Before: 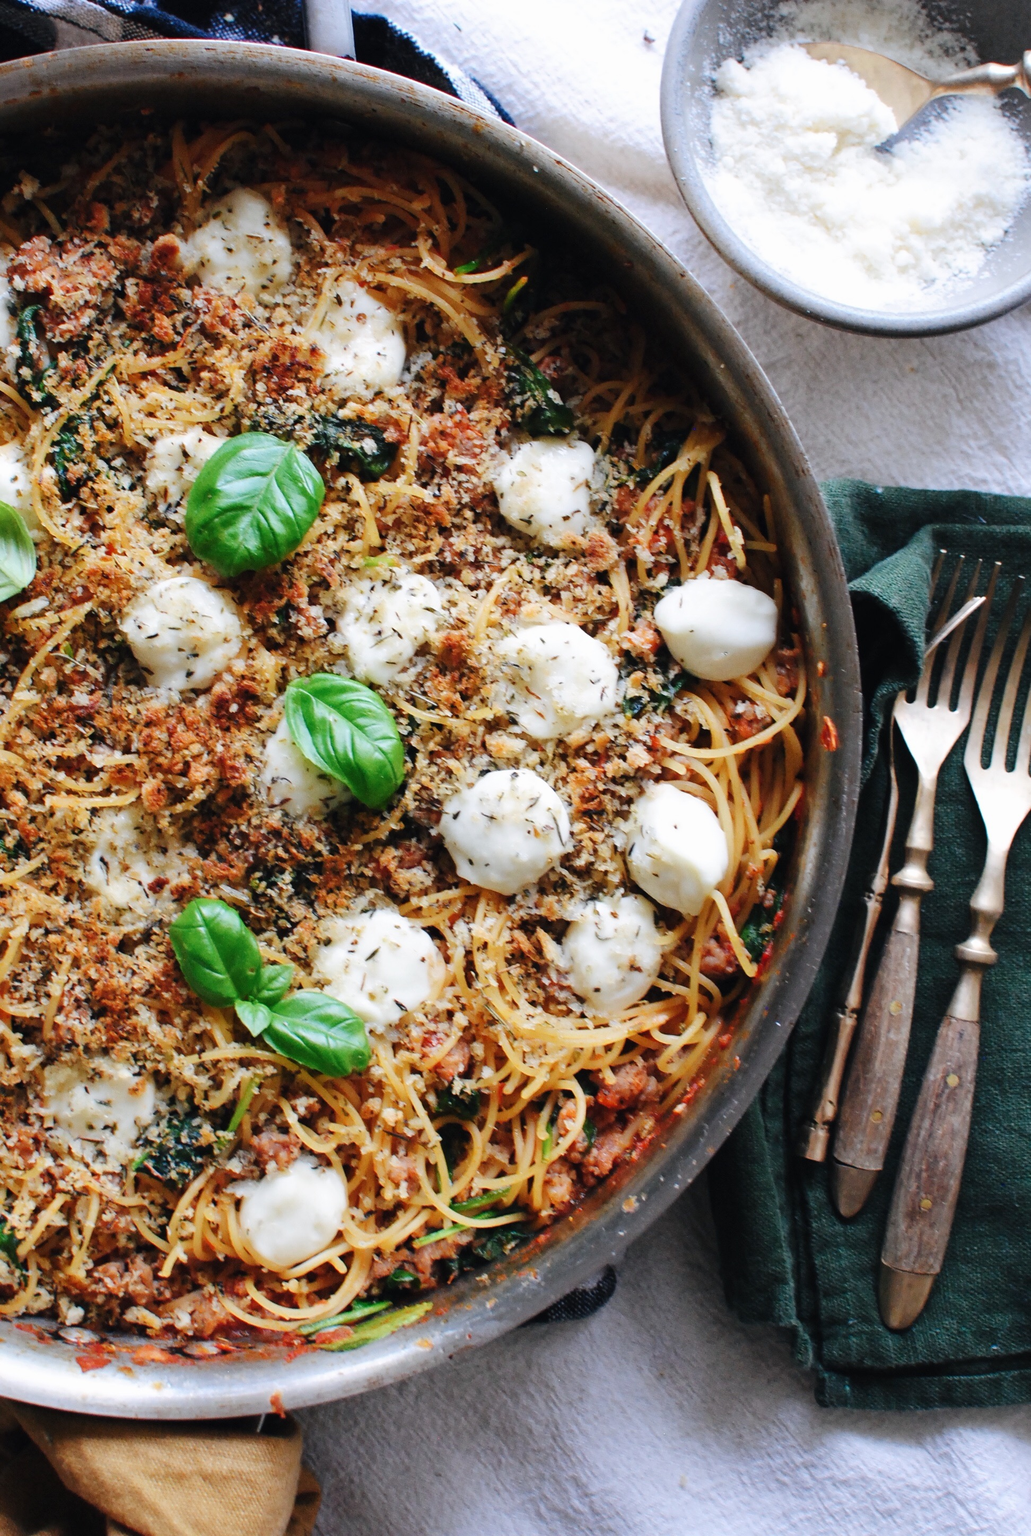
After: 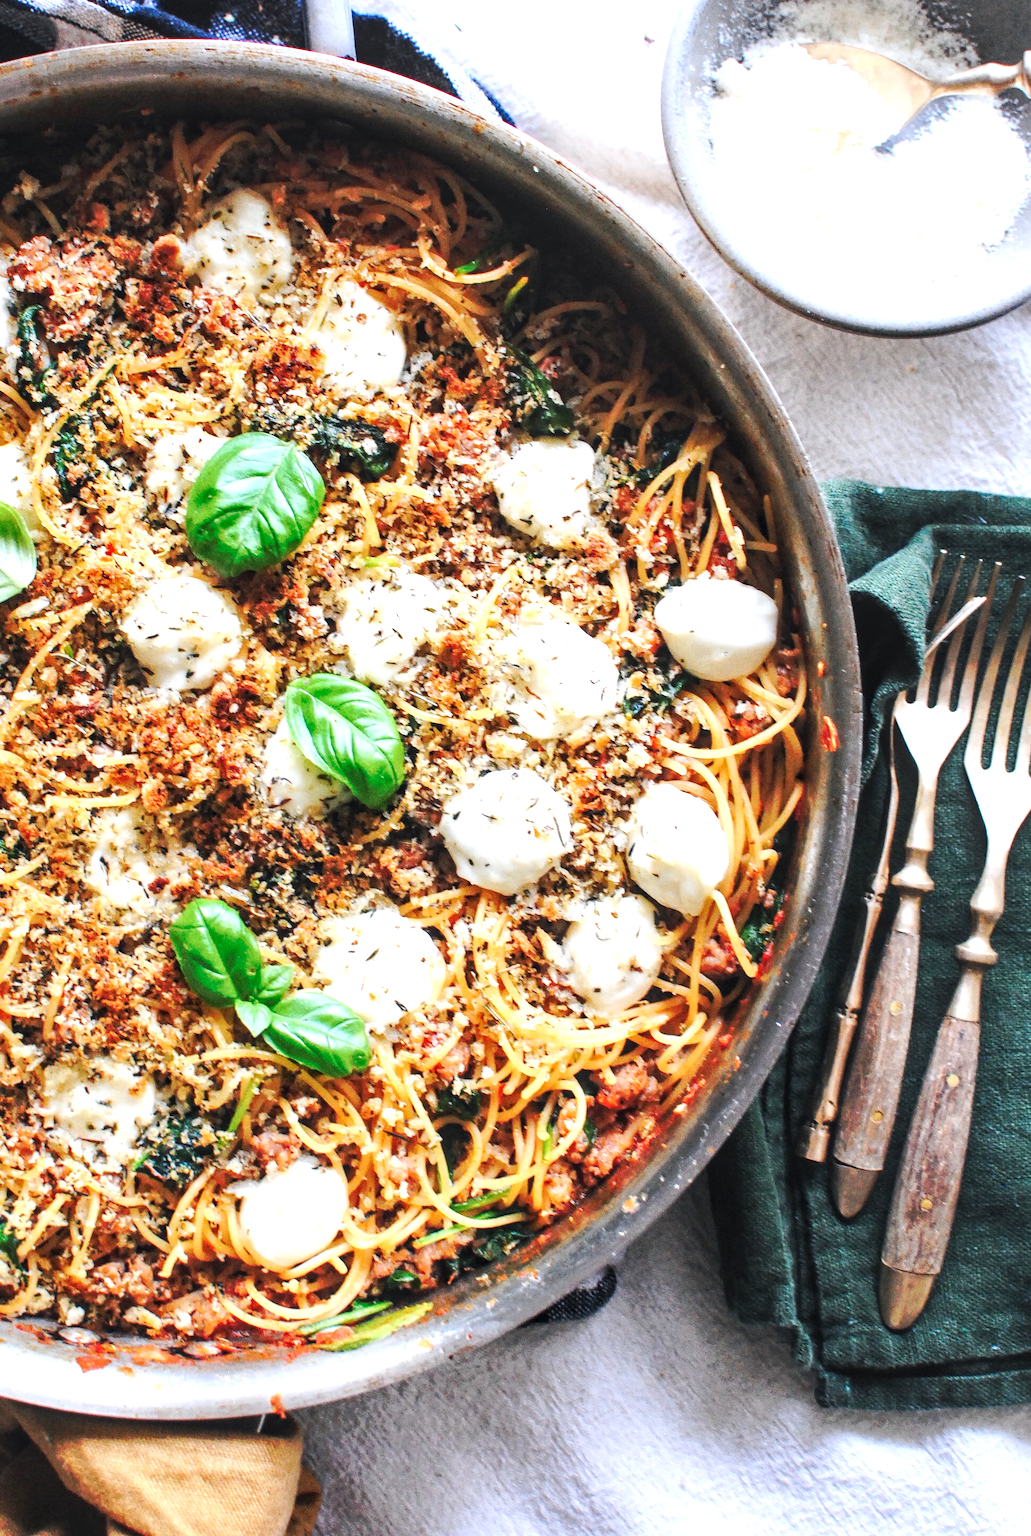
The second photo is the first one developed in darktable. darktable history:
tone curve: curves: ch0 [(0, 0) (0.003, 0.003) (0.011, 0.011) (0.025, 0.024) (0.044, 0.043) (0.069, 0.068) (0.1, 0.097) (0.136, 0.133) (0.177, 0.173) (0.224, 0.219) (0.277, 0.271) (0.335, 0.327) (0.399, 0.39) (0.468, 0.457) (0.543, 0.582) (0.623, 0.655) (0.709, 0.734) (0.801, 0.817) (0.898, 0.906) (1, 1)], preserve colors none
grain: coarseness 0.09 ISO
contrast brightness saturation: contrast 0.05, brightness 0.06, saturation 0.01
local contrast: detail 130%
exposure: exposure 0.785 EV, compensate highlight preservation false
